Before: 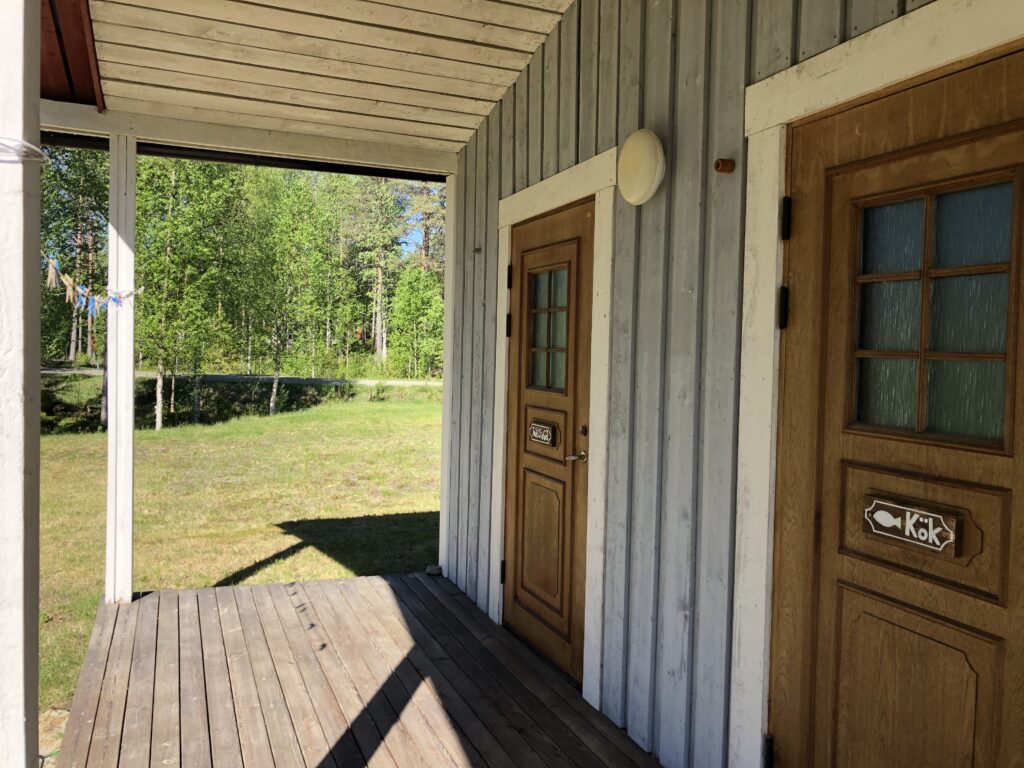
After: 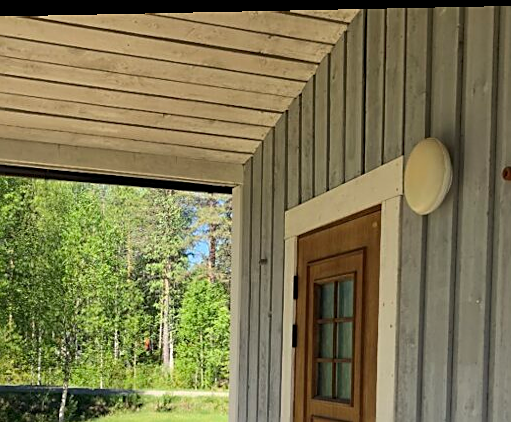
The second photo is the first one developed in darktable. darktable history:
crop: left 19.556%, right 30.401%, bottom 46.458%
rotate and perspective: lens shift (horizontal) -0.055, automatic cropping off
sharpen: on, module defaults
